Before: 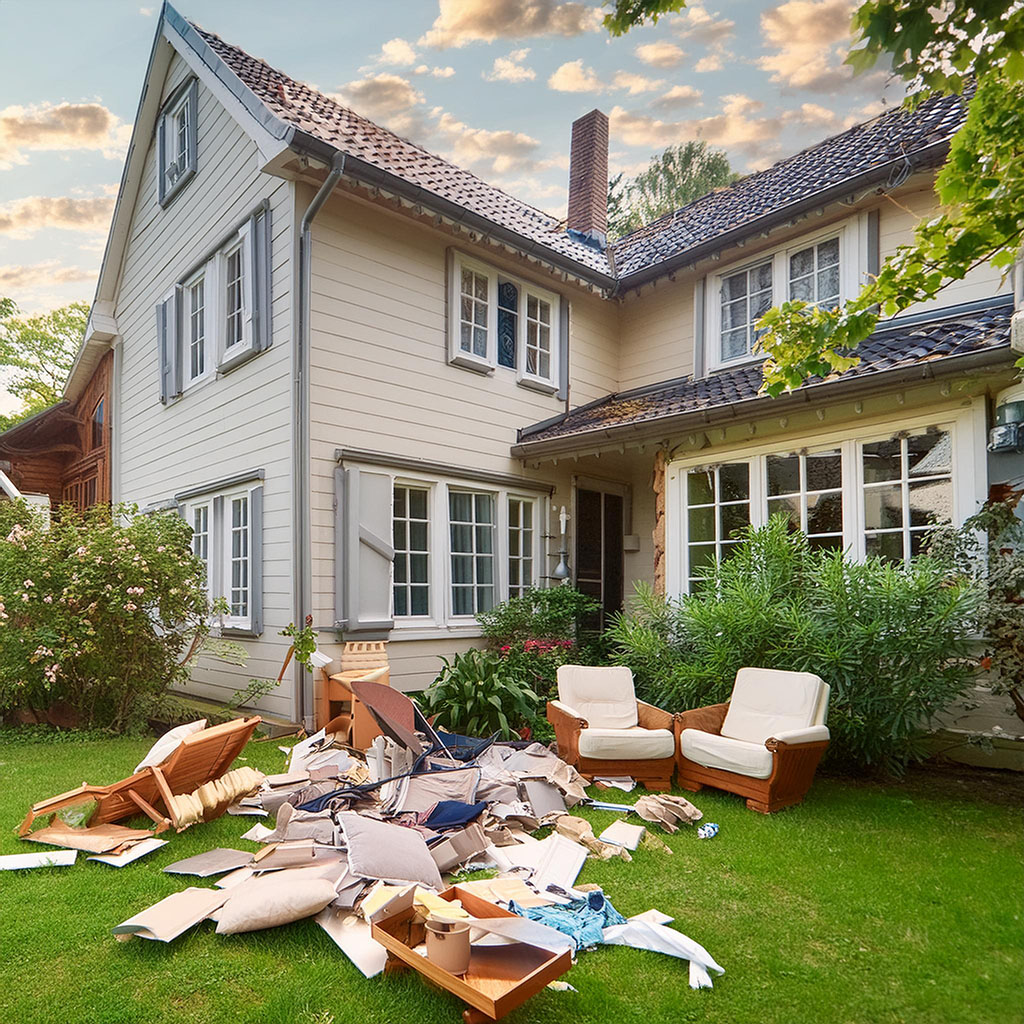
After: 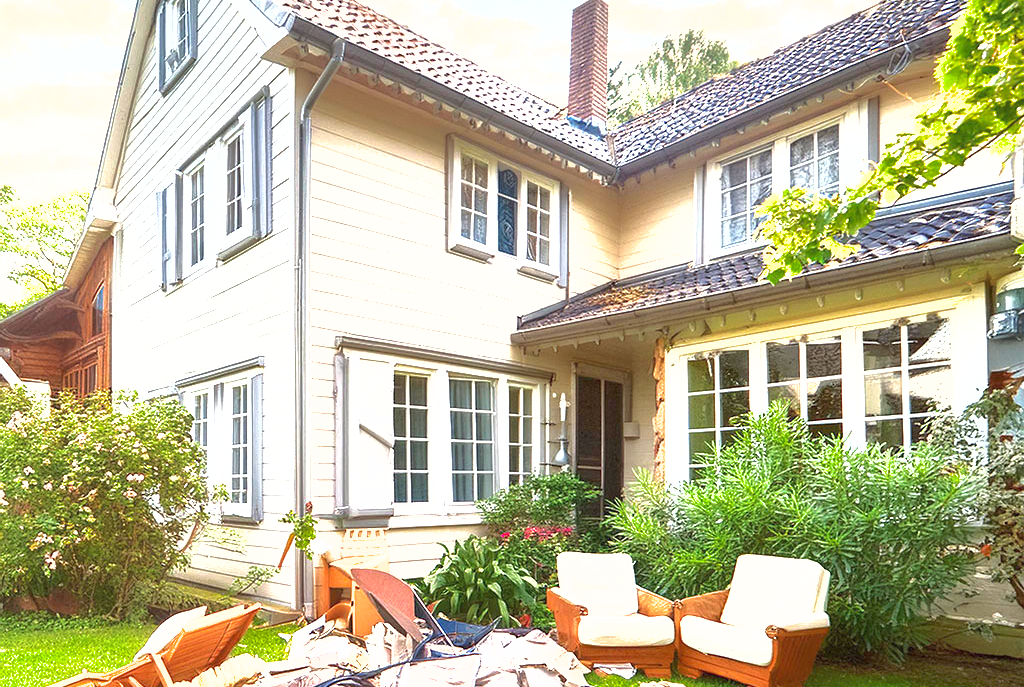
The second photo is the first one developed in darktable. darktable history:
shadows and highlights: on, module defaults
crop: top 11.13%, bottom 21.763%
exposure: black level correction 0, exposure 1.67 EV, compensate exposure bias true, compensate highlight preservation false
